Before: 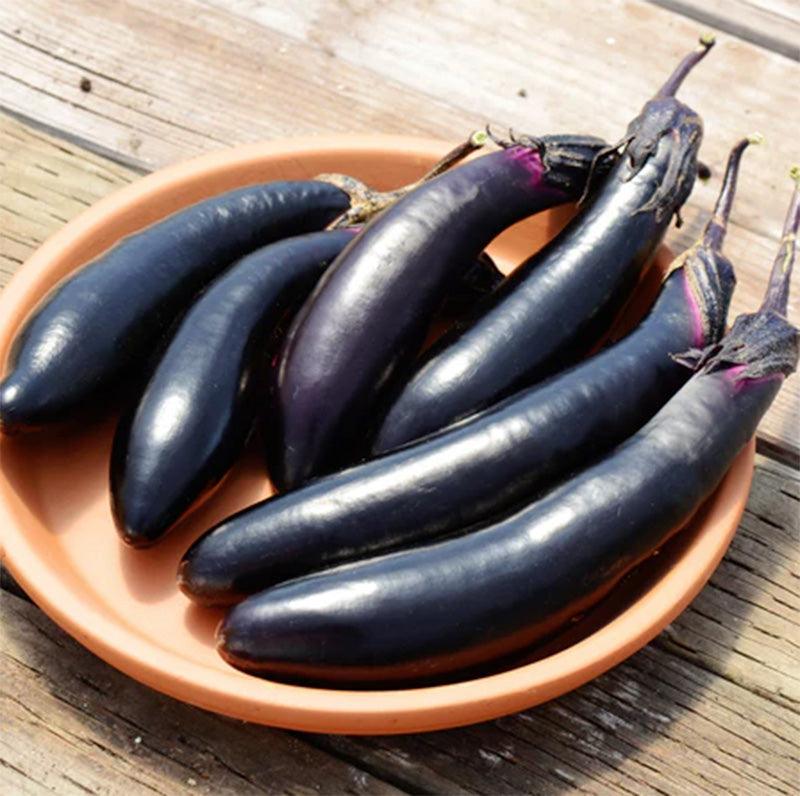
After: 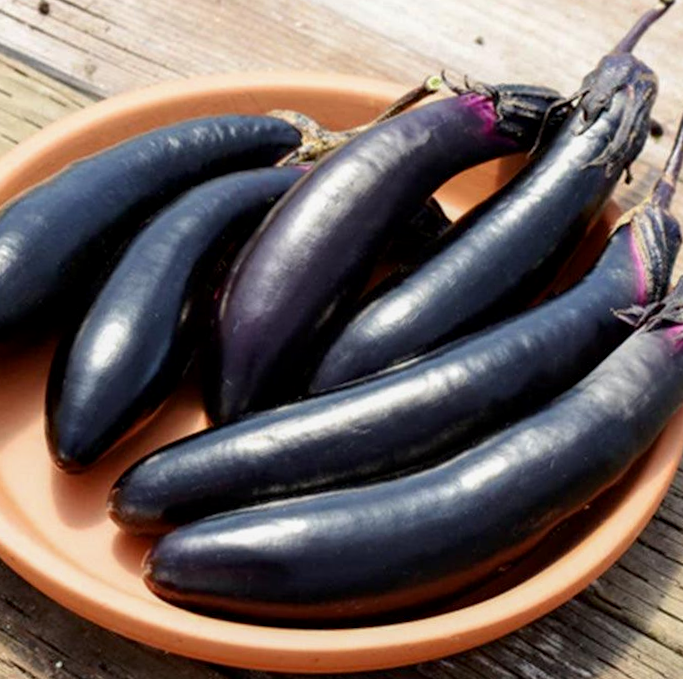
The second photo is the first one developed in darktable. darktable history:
local contrast: highlights 61%, shadows 106%, detail 107%, midtone range 0.529
crop and rotate: angle -3.27°, left 5.211%, top 5.211%, right 4.607%, bottom 4.607%
